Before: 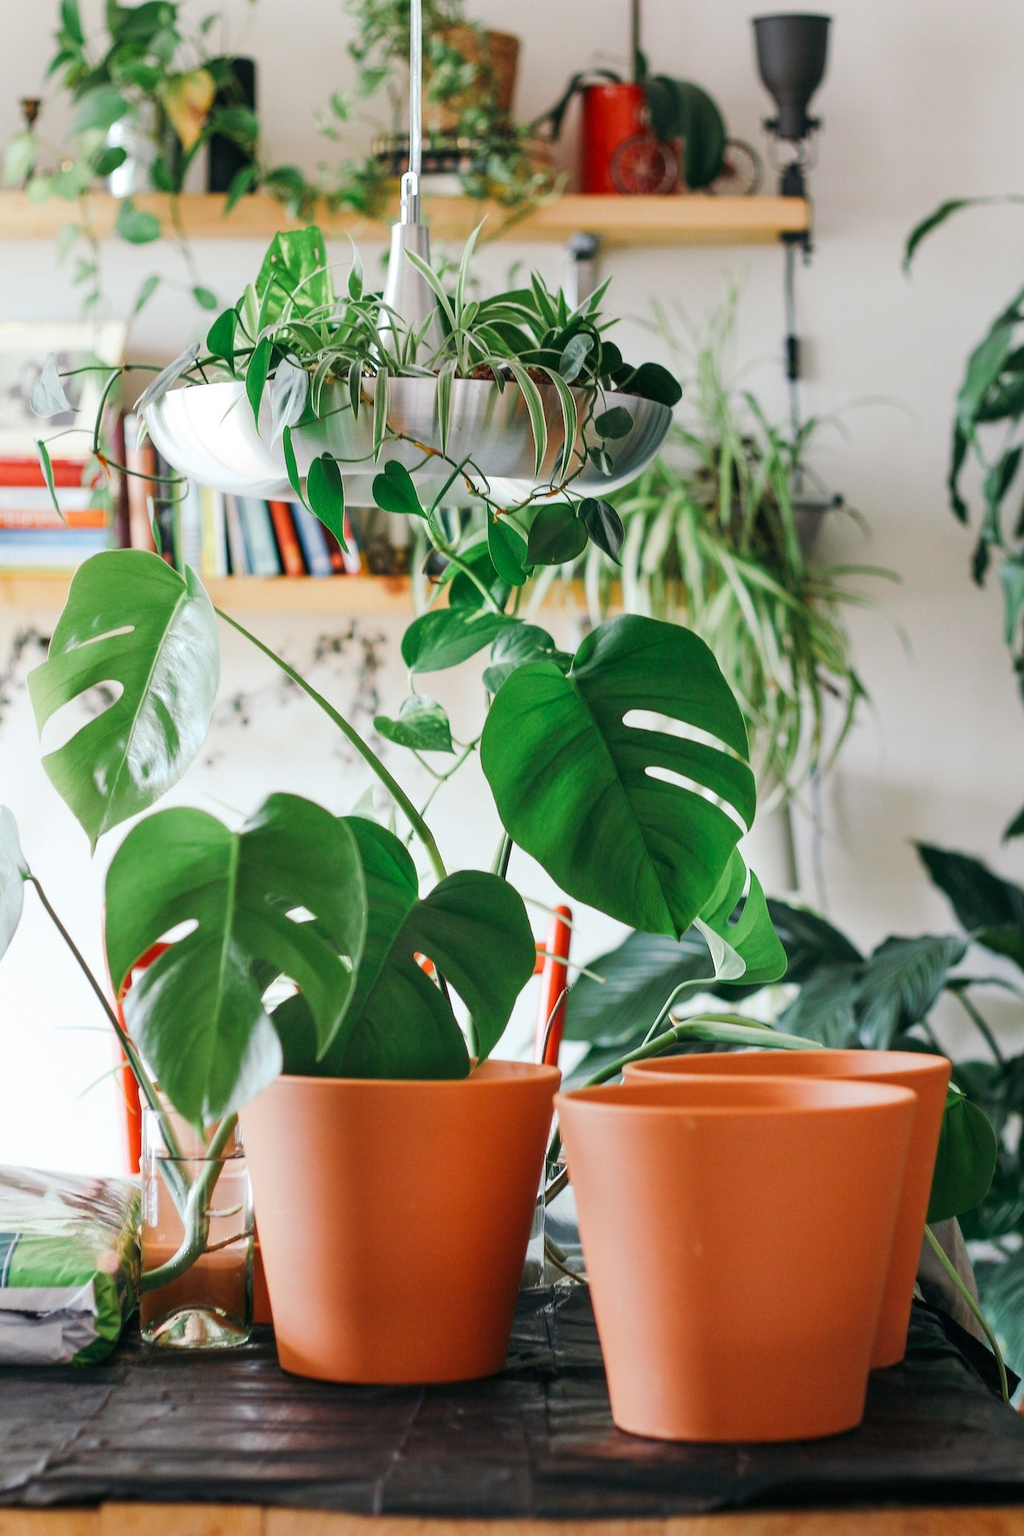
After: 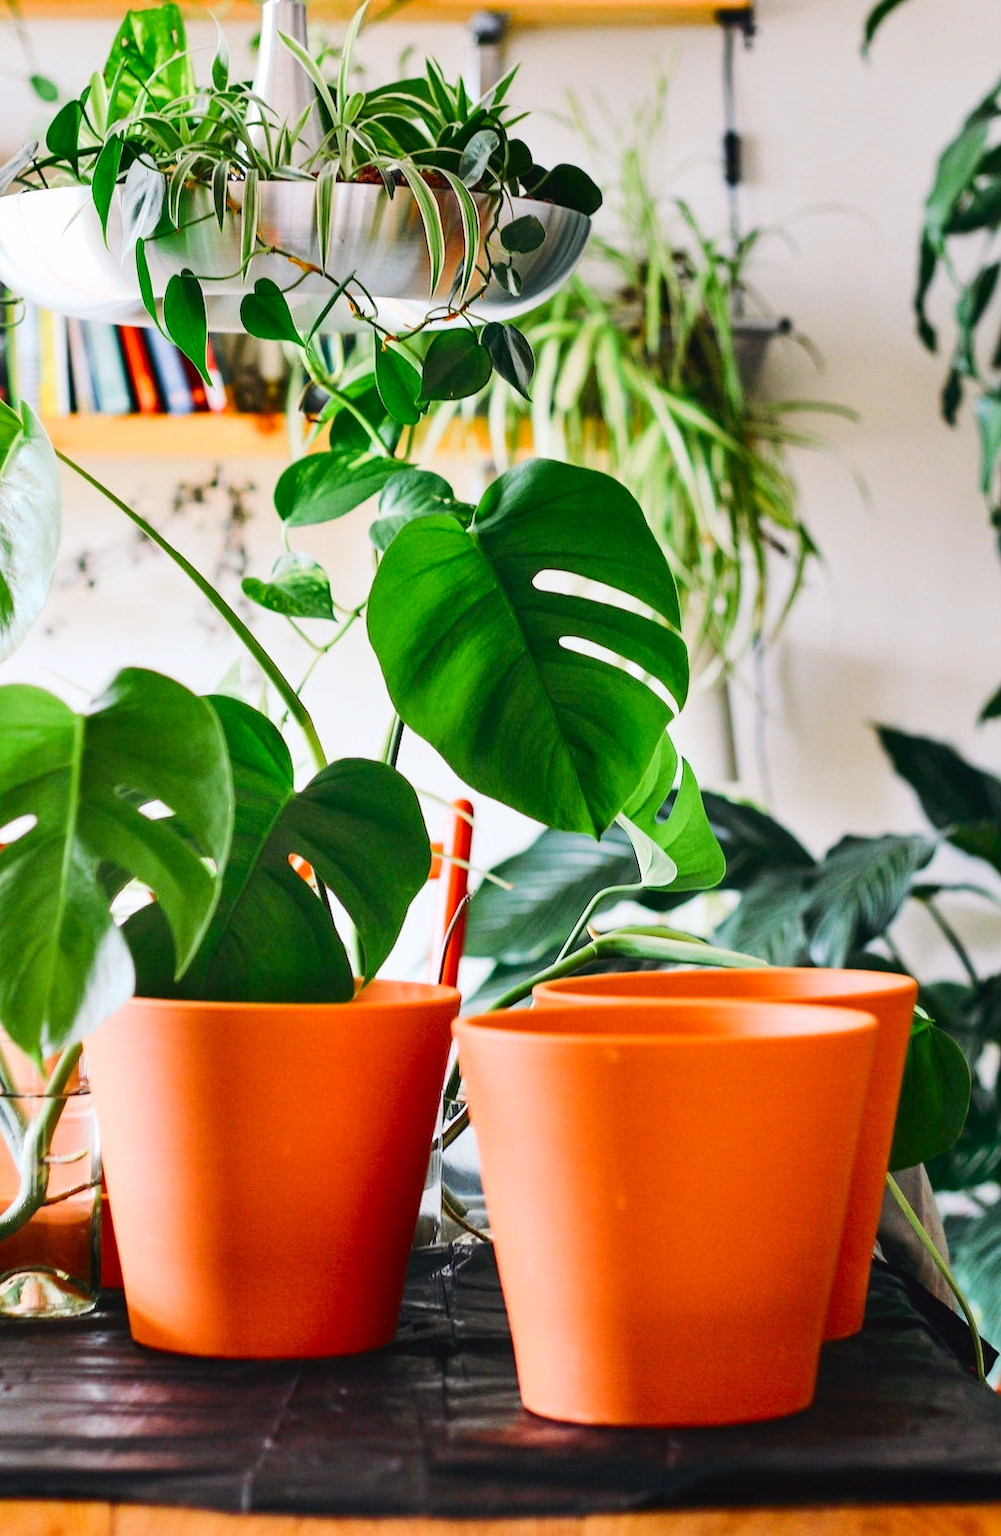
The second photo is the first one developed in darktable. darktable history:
crop: left 16.382%, top 14.518%
tone curve: curves: ch0 [(0, 0.023) (0.103, 0.087) (0.295, 0.297) (0.445, 0.531) (0.553, 0.665) (0.735, 0.843) (0.994, 1)]; ch1 [(0, 0) (0.414, 0.395) (0.447, 0.447) (0.485, 0.495) (0.512, 0.523) (0.542, 0.581) (0.581, 0.632) (0.646, 0.715) (1, 1)]; ch2 [(0, 0) (0.369, 0.388) (0.449, 0.431) (0.478, 0.471) (0.516, 0.517) (0.579, 0.624) (0.674, 0.775) (1, 1)], color space Lab, independent channels, preserve colors none
shadows and highlights: soften with gaussian
